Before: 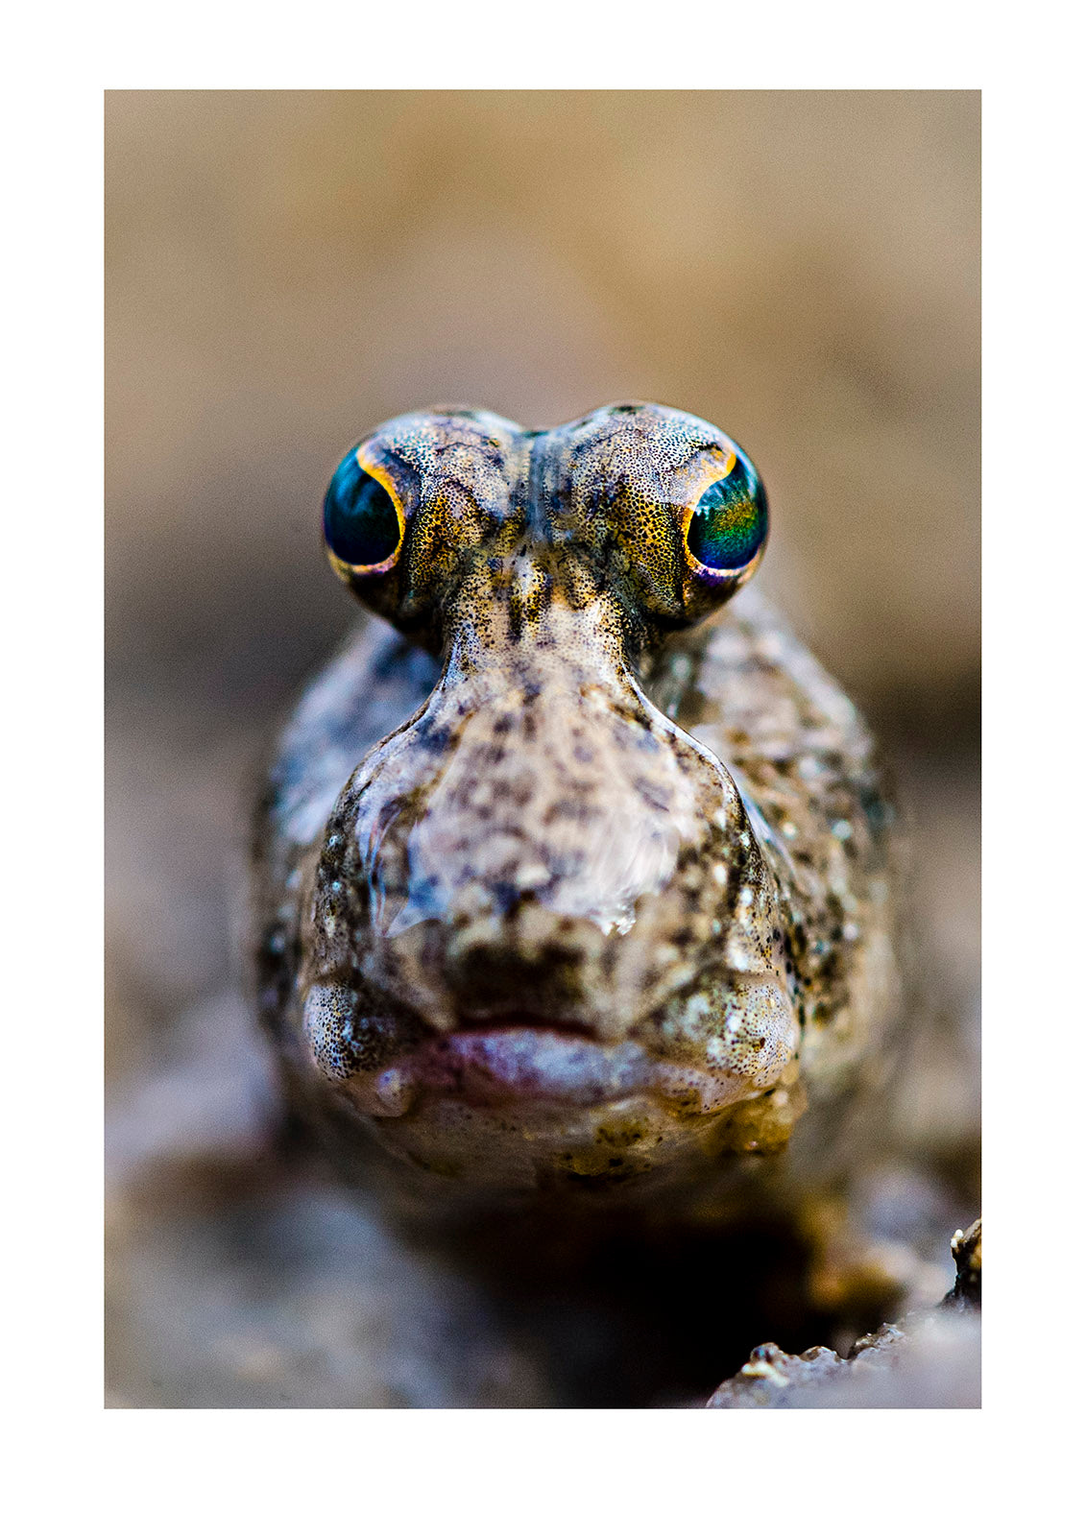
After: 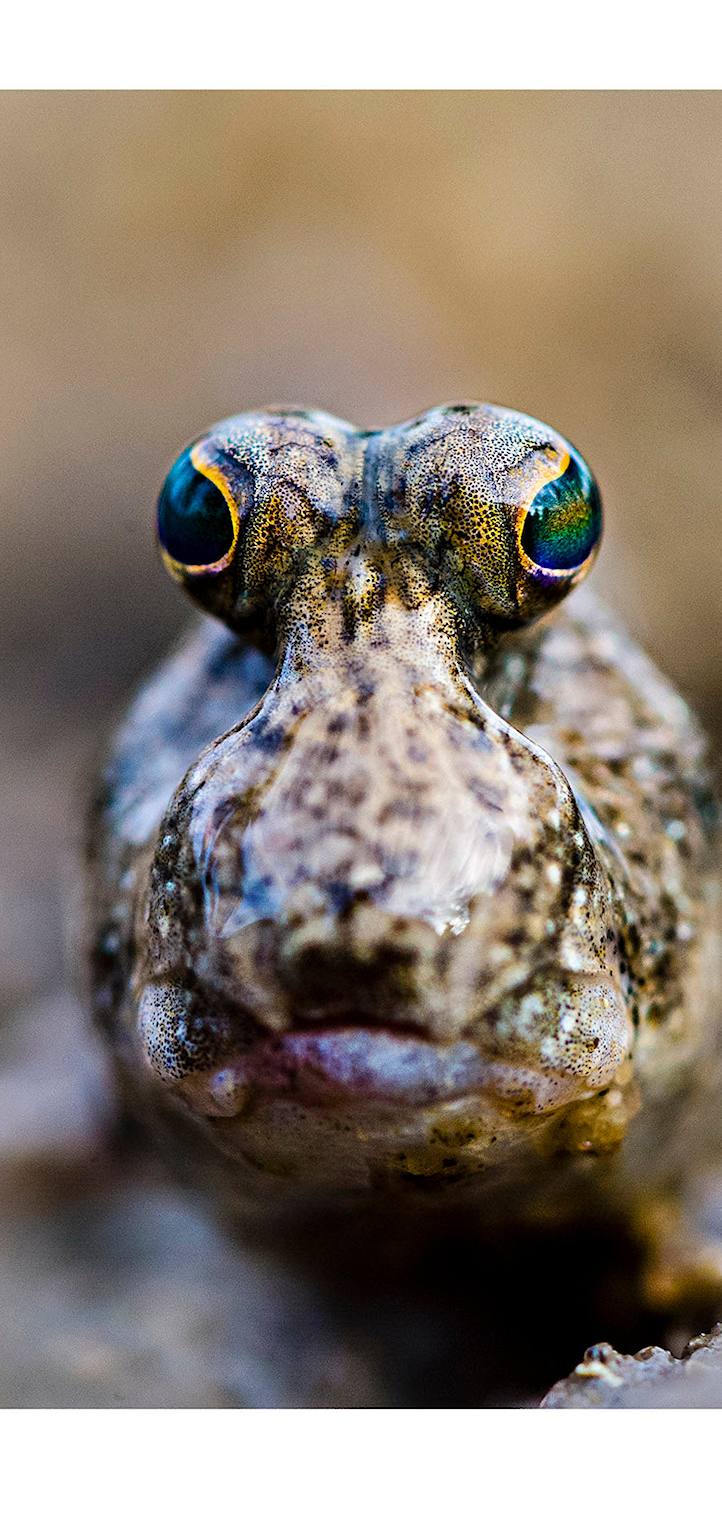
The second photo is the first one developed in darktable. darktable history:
crop and rotate: left 15.374%, right 17.979%
